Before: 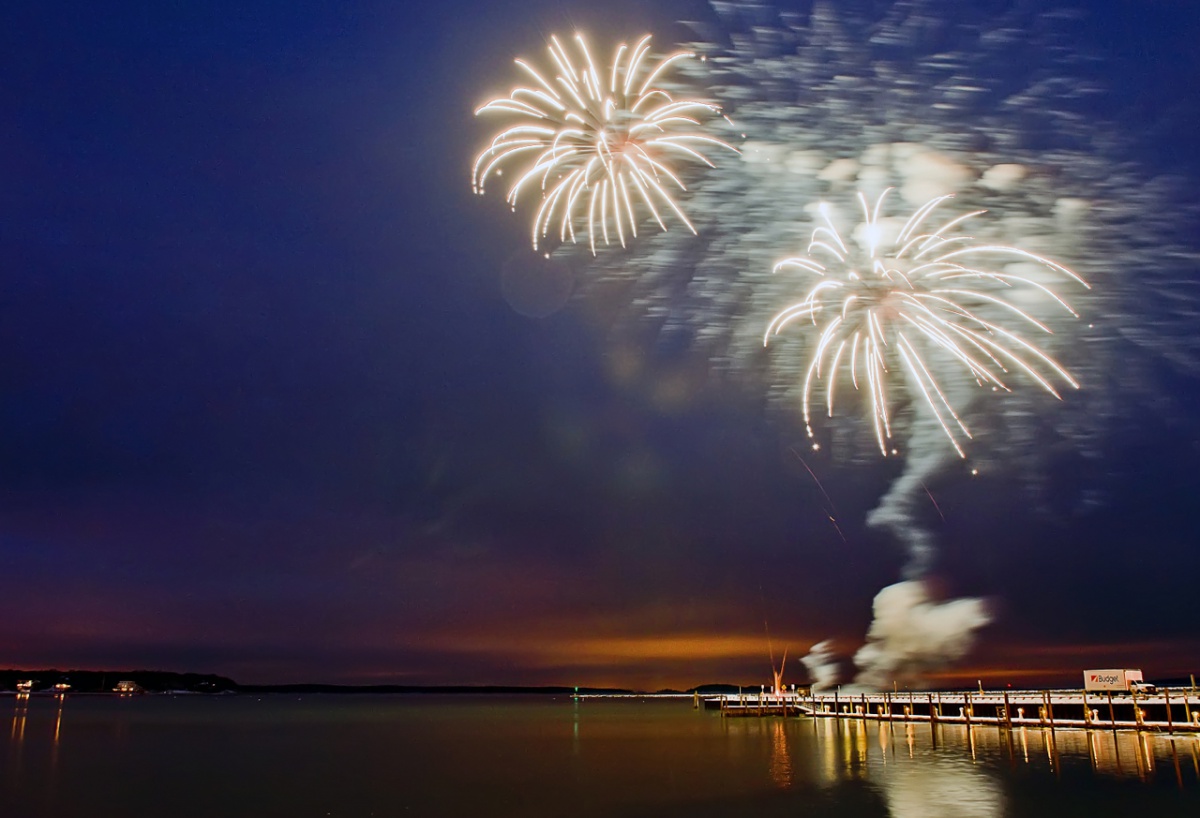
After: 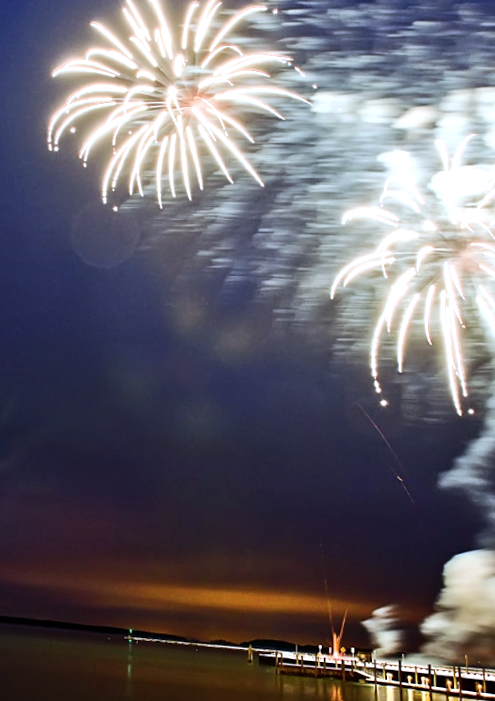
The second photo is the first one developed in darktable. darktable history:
white balance: red 0.954, blue 1.079
rotate and perspective: rotation 1.69°, lens shift (vertical) -0.023, lens shift (horizontal) -0.291, crop left 0.025, crop right 0.988, crop top 0.092, crop bottom 0.842
crop: left 28.583%, right 29.231%
tone equalizer: -8 EV -0.75 EV, -7 EV -0.7 EV, -6 EV -0.6 EV, -5 EV -0.4 EV, -3 EV 0.4 EV, -2 EV 0.6 EV, -1 EV 0.7 EV, +0 EV 0.75 EV, edges refinement/feathering 500, mask exposure compensation -1.57 EV, preserve details no
